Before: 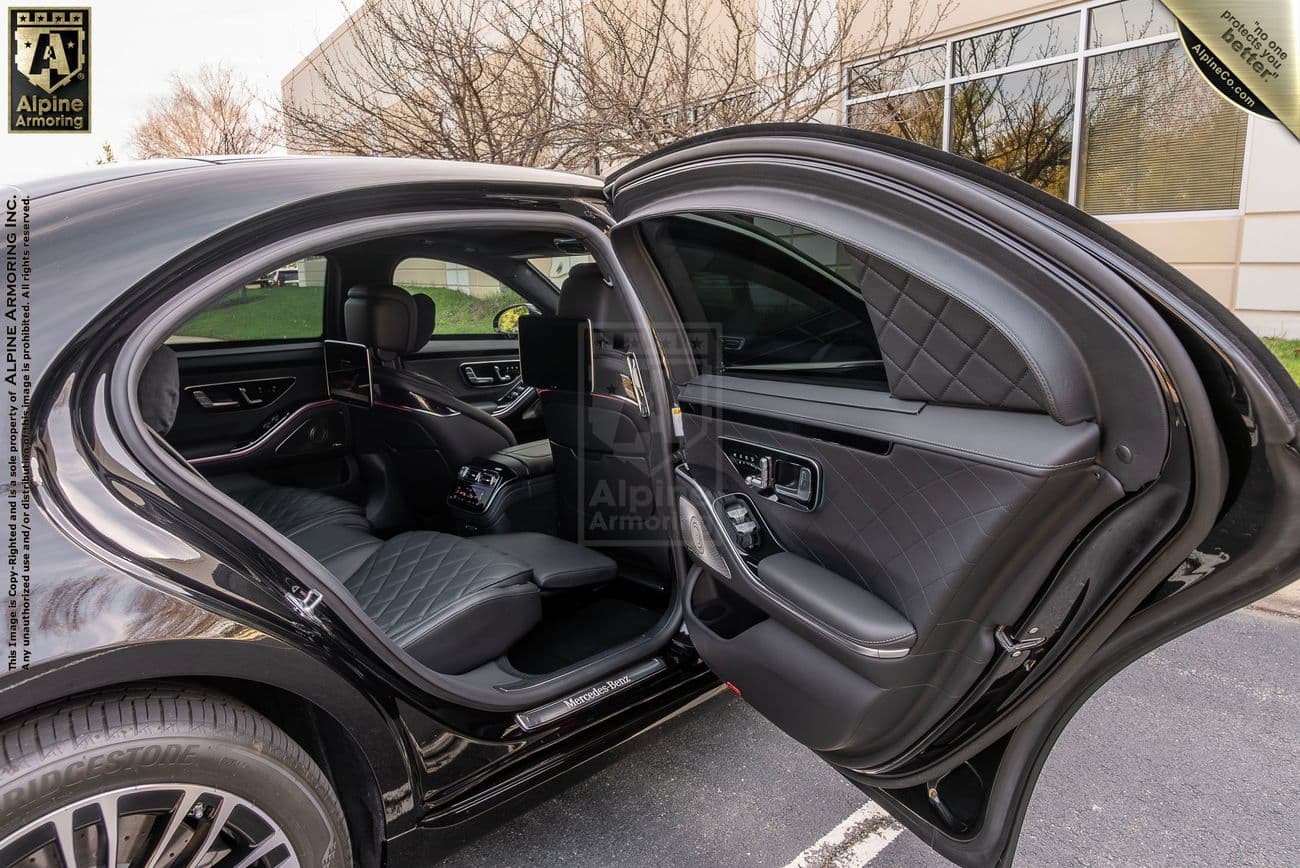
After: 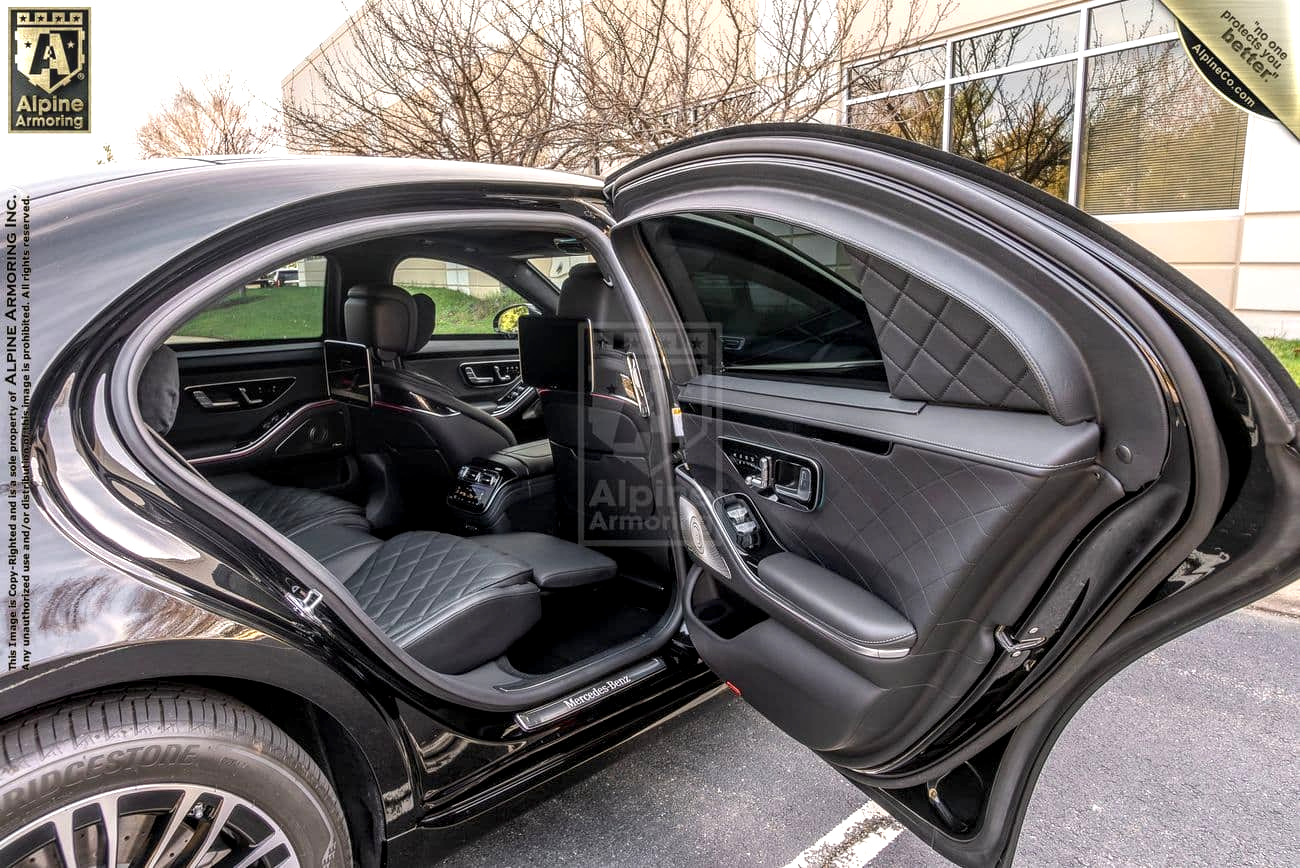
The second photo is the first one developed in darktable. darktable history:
local contrast: detail 130%
exposure: black level correction 0.001, exposure 0.5 EV, compensate exposure bias true, compensate highlight preservation false
